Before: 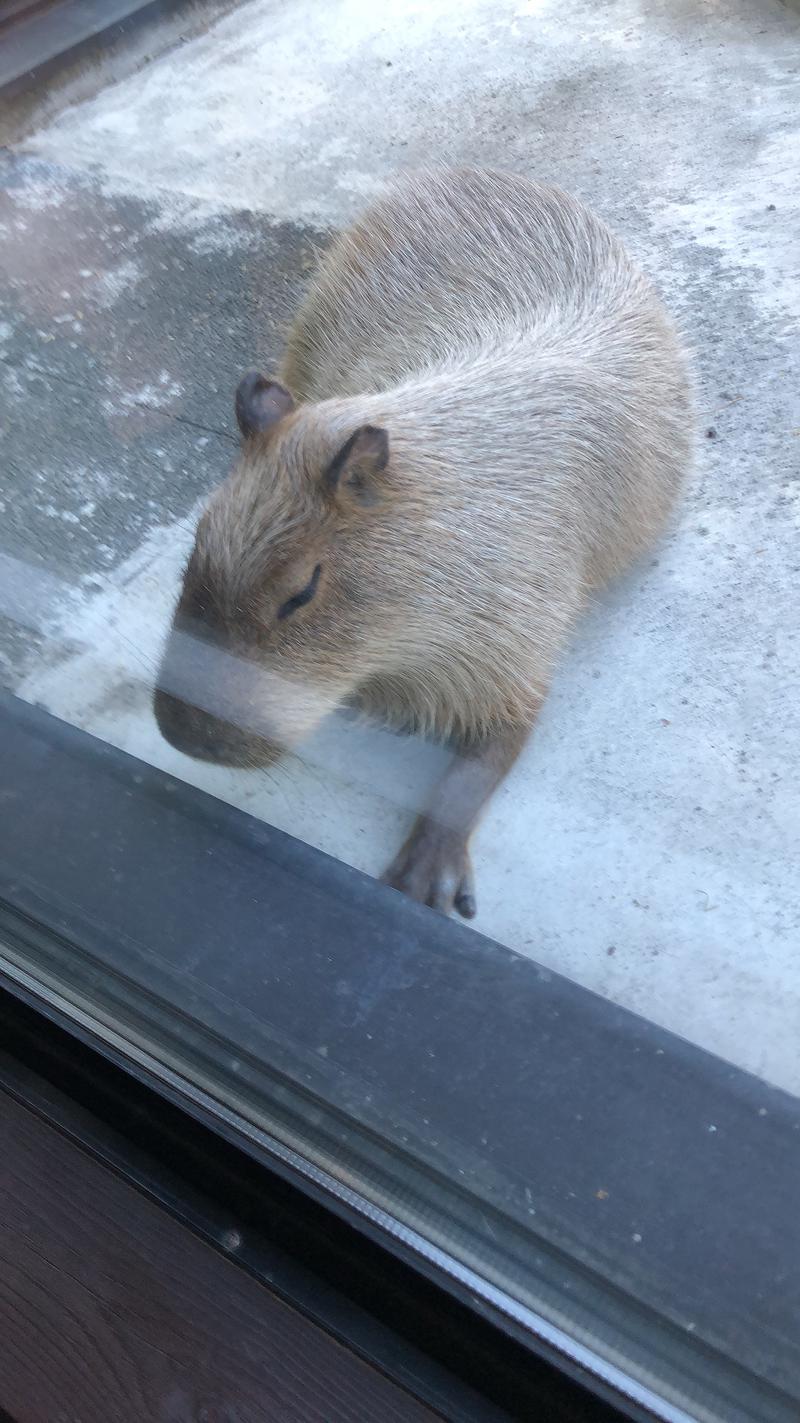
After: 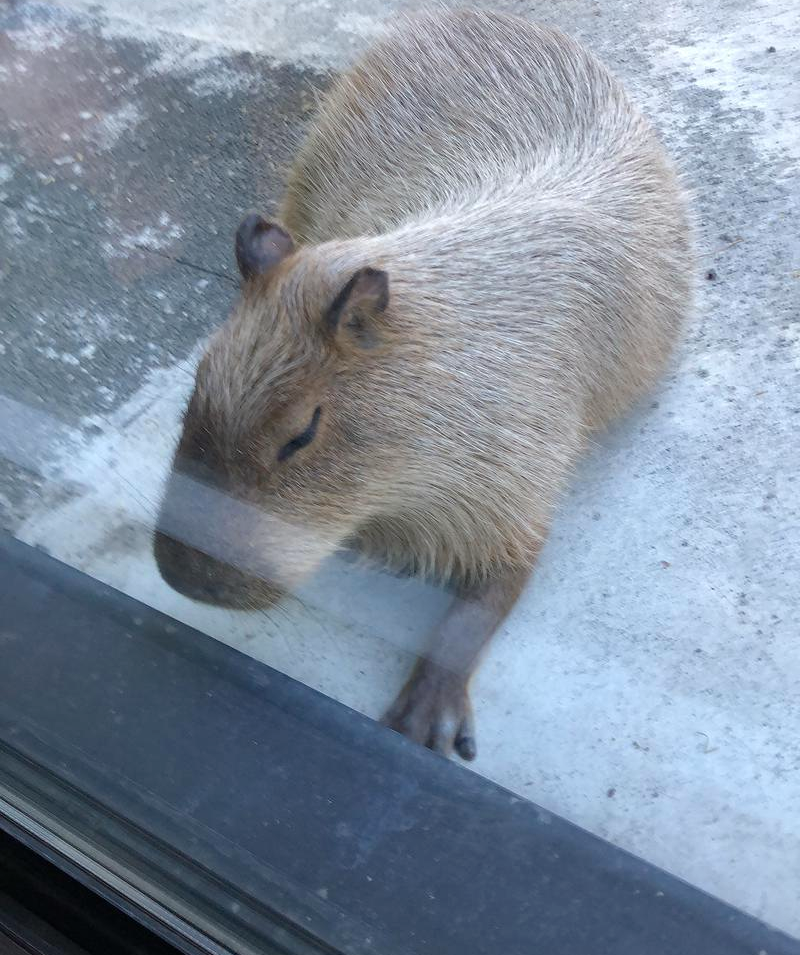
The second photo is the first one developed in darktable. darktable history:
crop: top 11.136%, bottom 21.708%
haze removal: compatibility mode true, adaptive false
